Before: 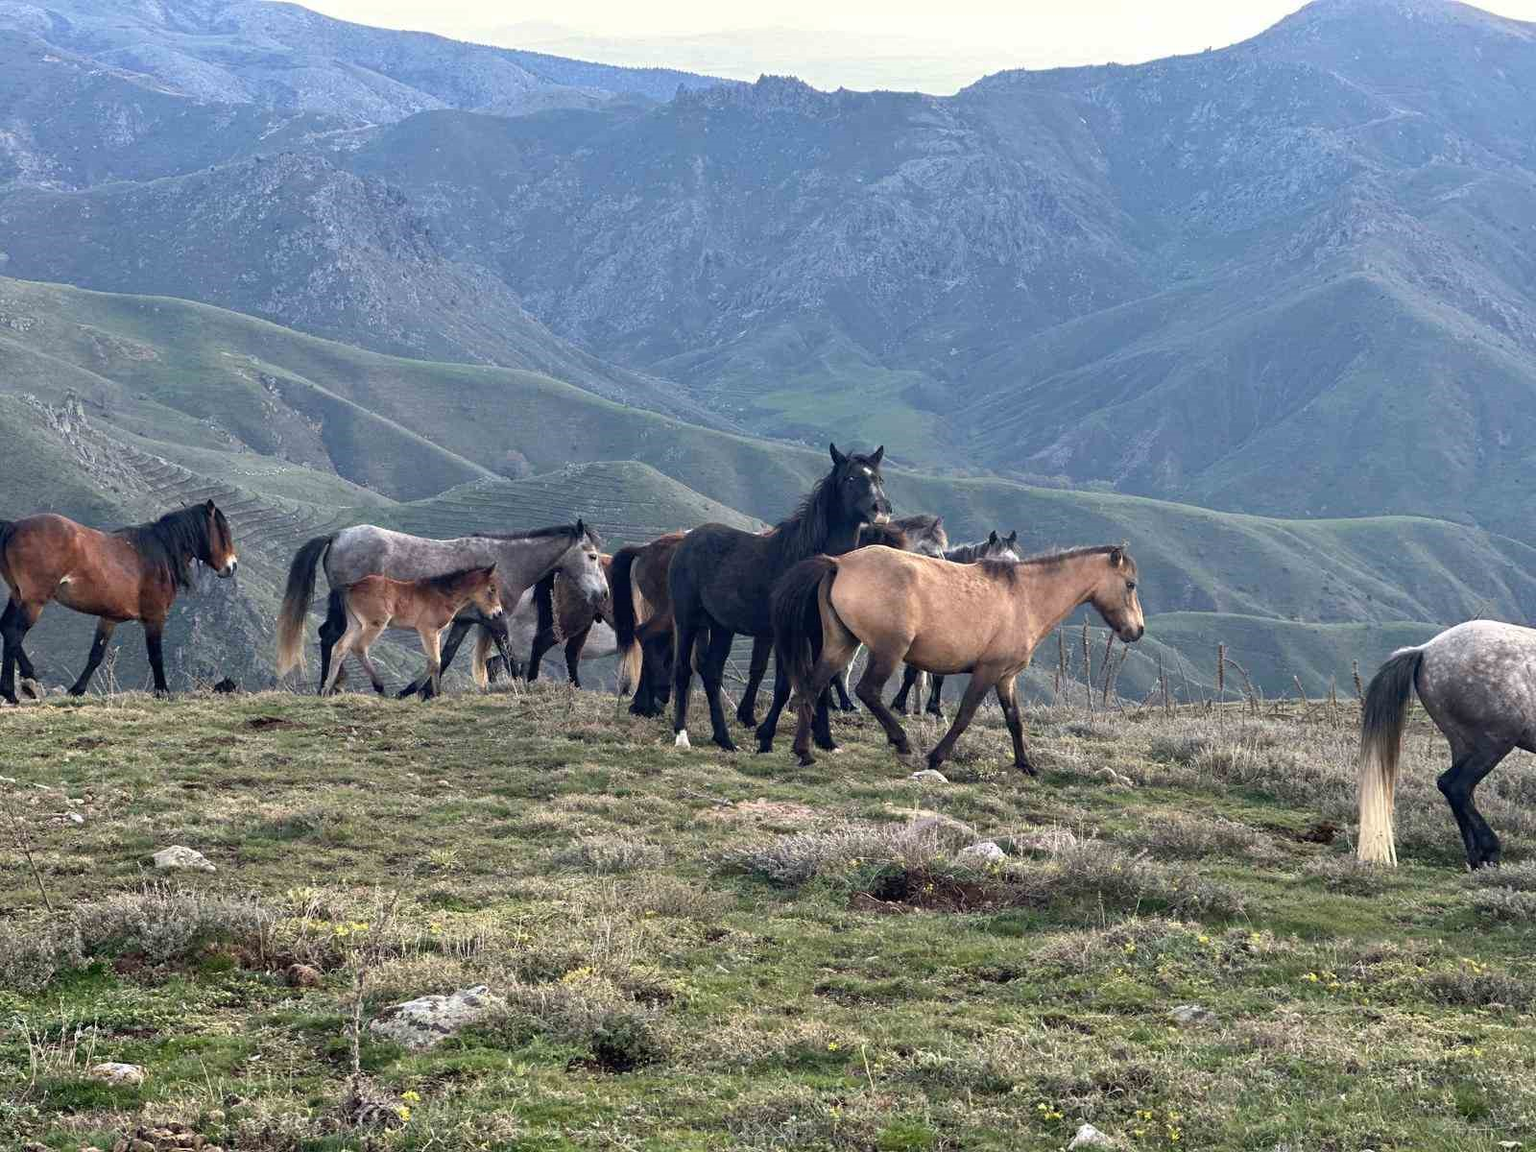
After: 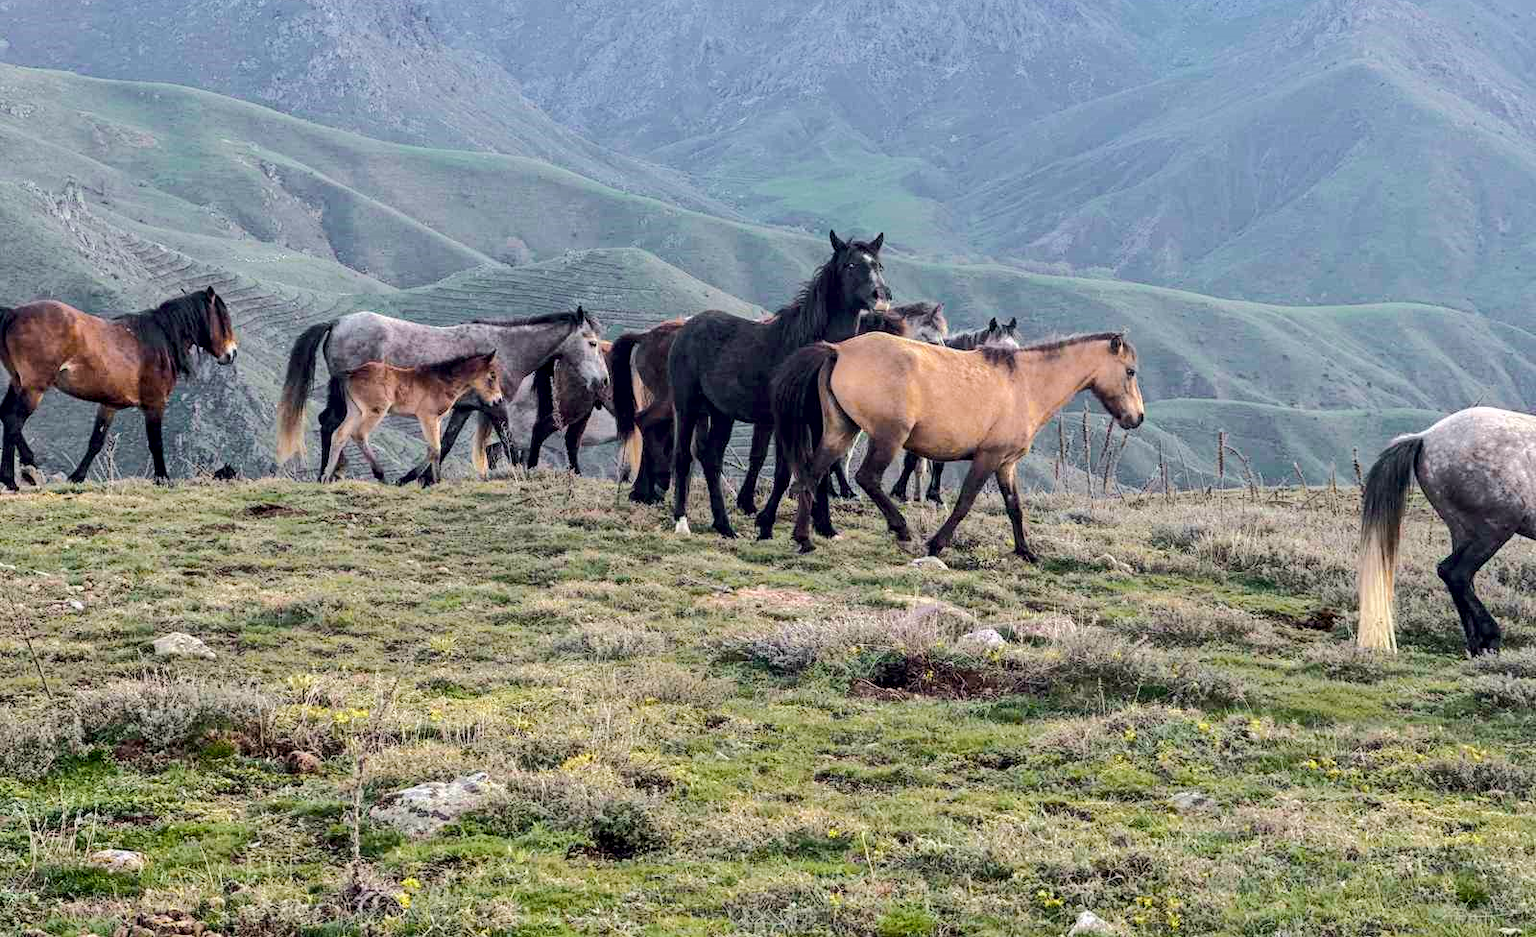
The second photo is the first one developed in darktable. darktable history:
local contrast: on, module defaults
crop and rotate: top 18.507%
tone curve: curves: ch0 [(0, 0) (0.052, 0.018) (0.236, 0.207) (0.41, 0.417) (0.485, 0.518) (0.54, 0.584) (0.625, 0.666) (0.845, 0.828) (0.994, 0.964)]; ch1 [(0, 0) (0.136, 0.146) (0.317, 0.34) (0.382, 0.408) (0.434, 0.441) (0.472, 0.479) (0.498, 0.501) (0.557, 0.558) (0.616, 0.59) (0.739, 0.7) (1, 1)]; ch2 [(0, 0) (0.352, 0.403) (0.447, 0.466) (0.482, 0.482) (0.528, 0.526) (0.586, 0.577) (0.618, 0.621) (0.785, 0.747) (1, 1)], color space Lab, independent channels, preserve colors none
color balance rgb: perceptual saturation grading › global saturation 25%, perceptual brilliance grading › mid-tones 10%, perceptual brilliance grading › shadows 15%, global vibrance 20%
